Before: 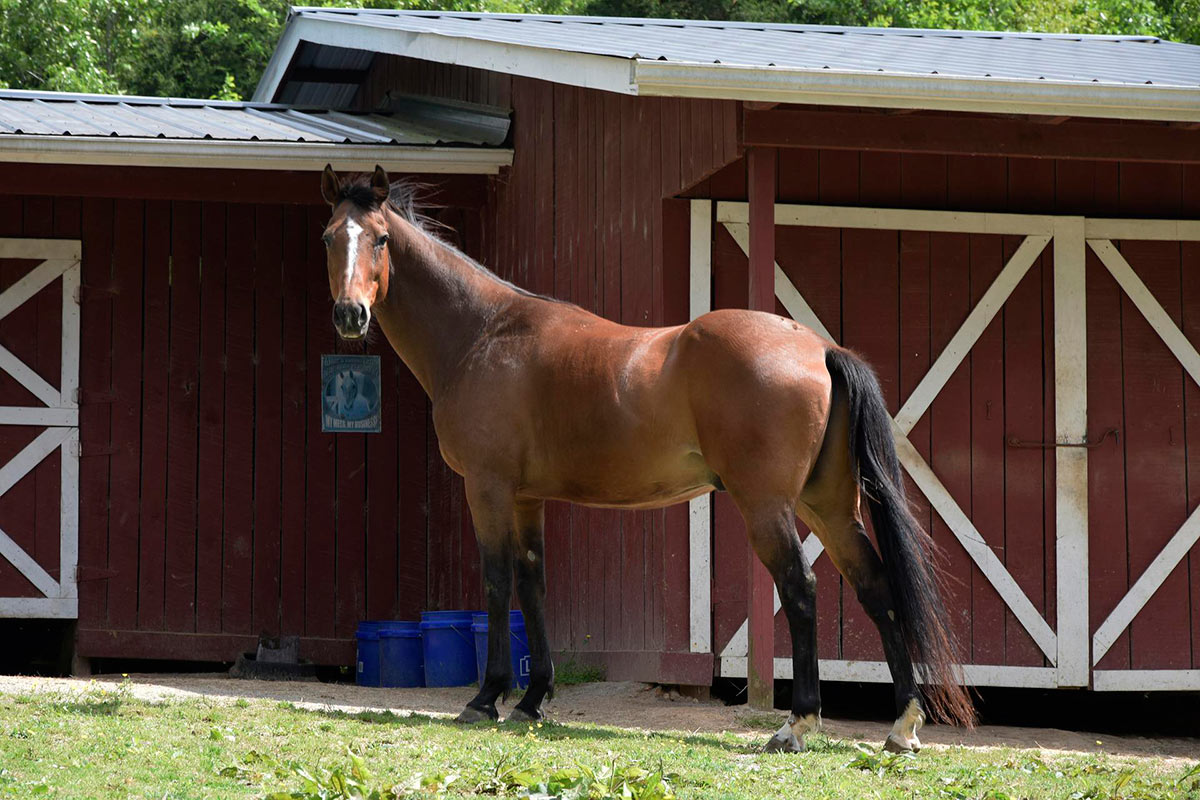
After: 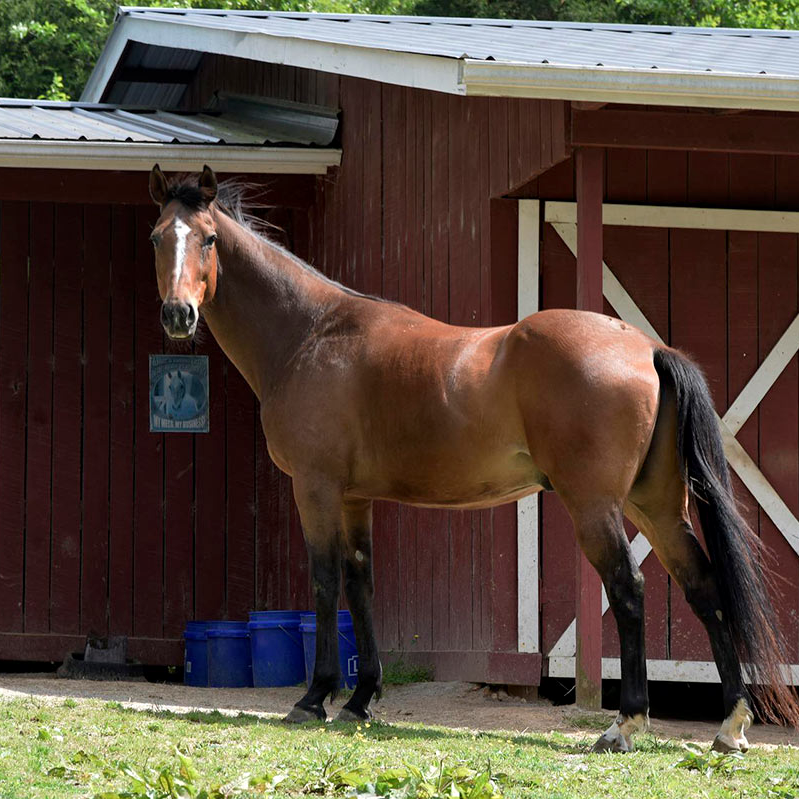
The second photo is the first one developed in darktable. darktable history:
crop and rotate: left 14.385%, right 18.948%
local contrast: mode bilateral grid, contrast 20, coarseness 50, detail 120%, midtone range 0.2
